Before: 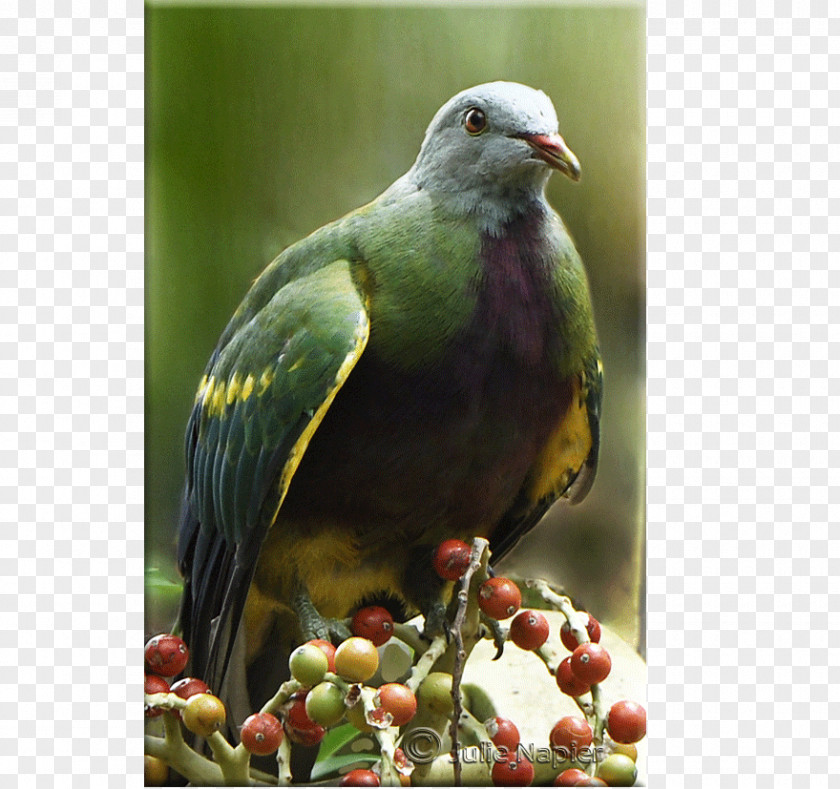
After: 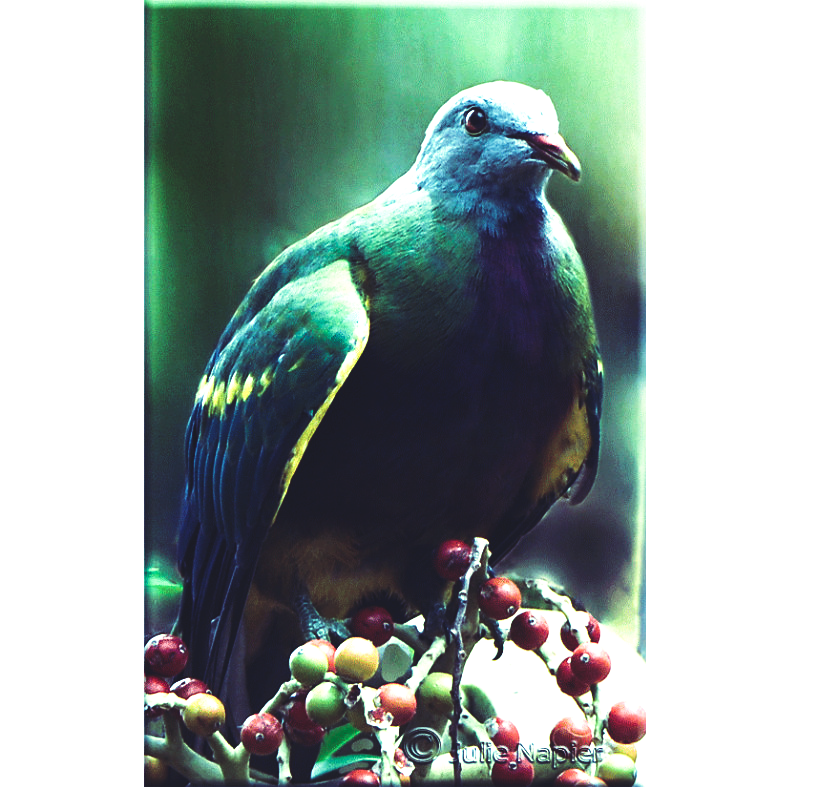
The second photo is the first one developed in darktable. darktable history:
sigmoid: contrast 1.86, skew 0.35
levels: levels [0, 0.474, 0.947]
rgb curve: curves: ch0 [(0, 0.186) (0.314, 0.284) (0.576, 0.466) (0.805, 0.691) (0.936, 0.886)]; ch1 [(0, 0.186) (0.314, 0.284) (0.581, 0.534) (0.771, 0.746) (0.936, 0.958)]; ch2 [(0, 0.216) (0.275, 0.39) (1, 1)], mode RGB, independent channels, compensate middle gray true, preserve colors none
tone equalizer: -8 EV 0.001 EV, -7 EV -0.002 EV, -6 EV 0.002 EV, -5 EV -0.03 EV, -4 EV -0.116 EV, -3 EV -0.169 EV, -2 EV 0.24 EV, -1 EV 0.702 EV, +0 EV 0.493 EV
